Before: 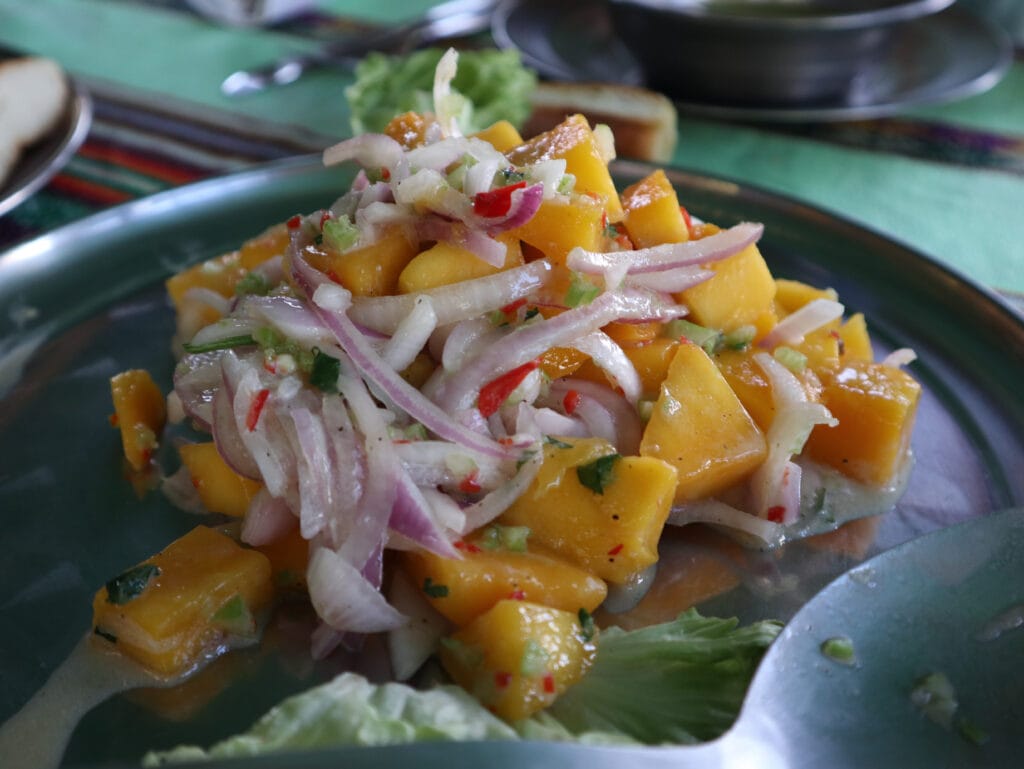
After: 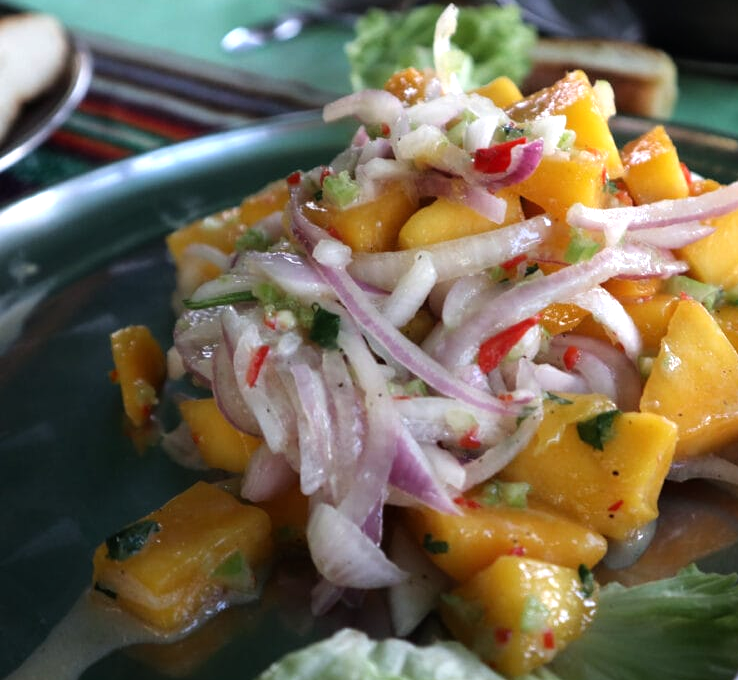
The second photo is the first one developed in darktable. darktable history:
crop: top 5.813%, right 27.868%, bottom 5.636%
tone equalizer: -8 EV -0.711 EV, -7 EV -0.716 EV, -6 EV -0.584 EV, -5 EV -0.39 EV, -3 EV 0.392 EV, -2 EV 0.6 EV, -1 EV 0.677 EV, +0 EV 0.761 EV, mask exposure compensation -0.51 EV
